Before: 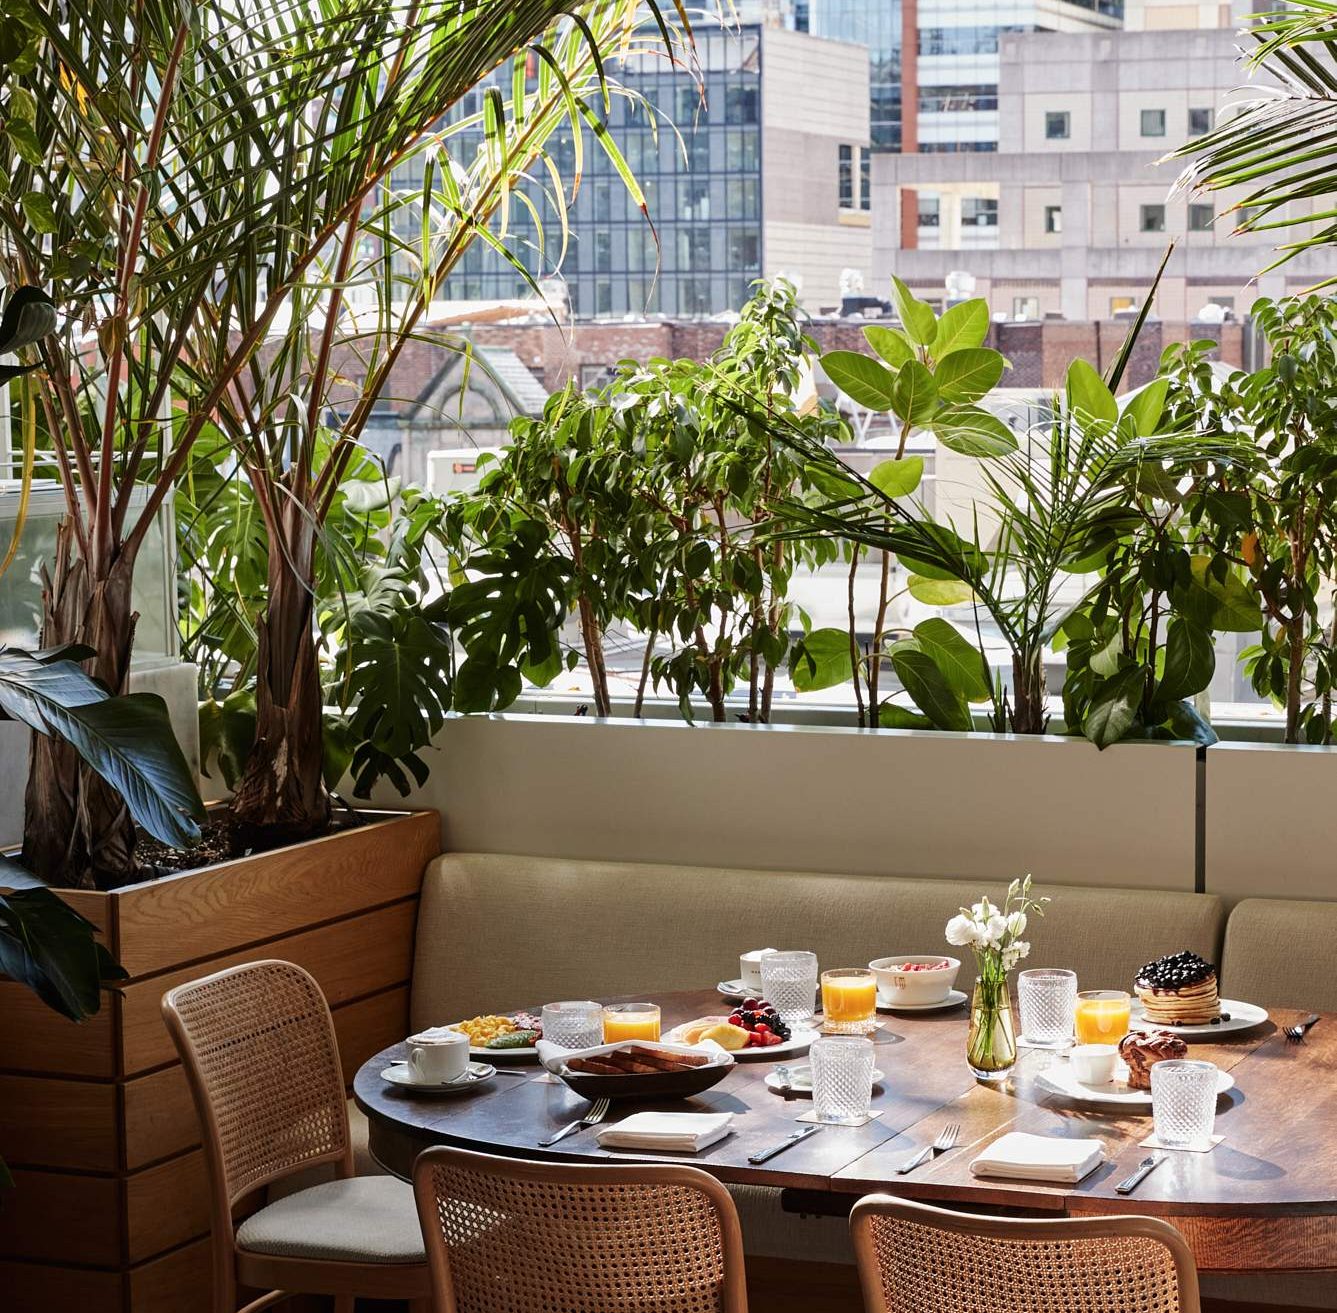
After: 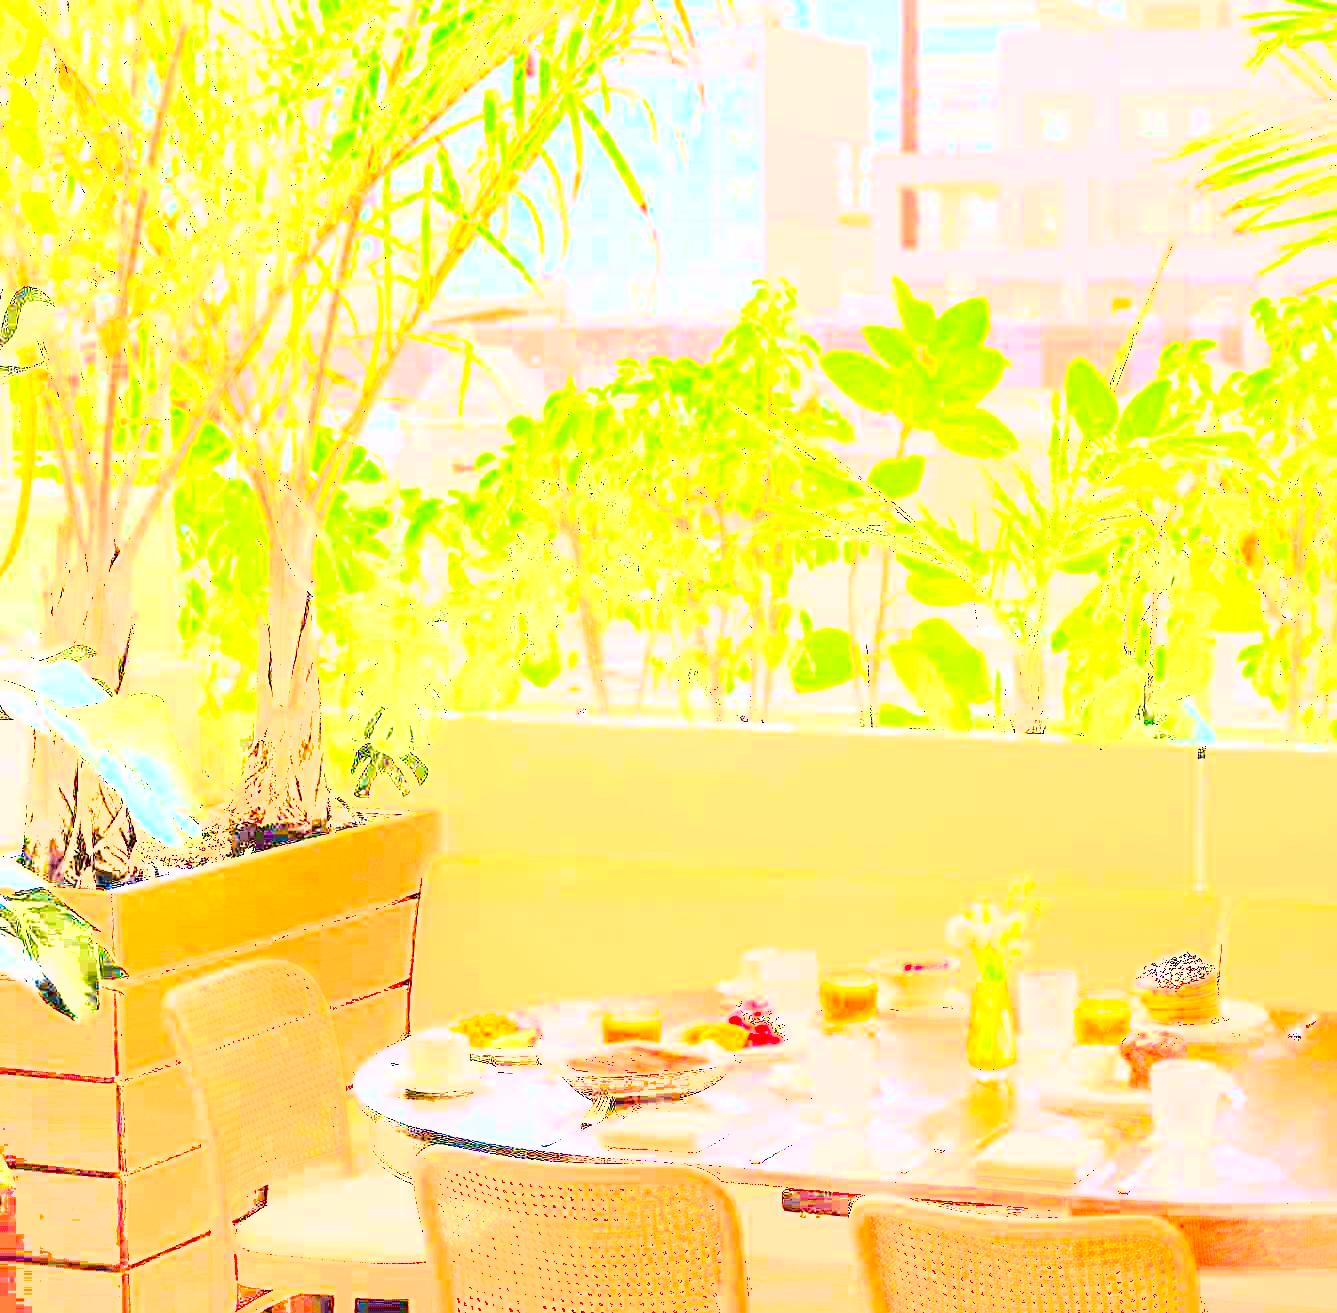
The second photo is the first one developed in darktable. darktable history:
color correction: highlights a* 10.35, highlights b* 14.65, shadows a* -9.6, shadows b* -14.83
shadows and highlights: low approximation 0.01, soften with gaussian
exposure: exposure 7.969 EV, compensate highlight preservation false
